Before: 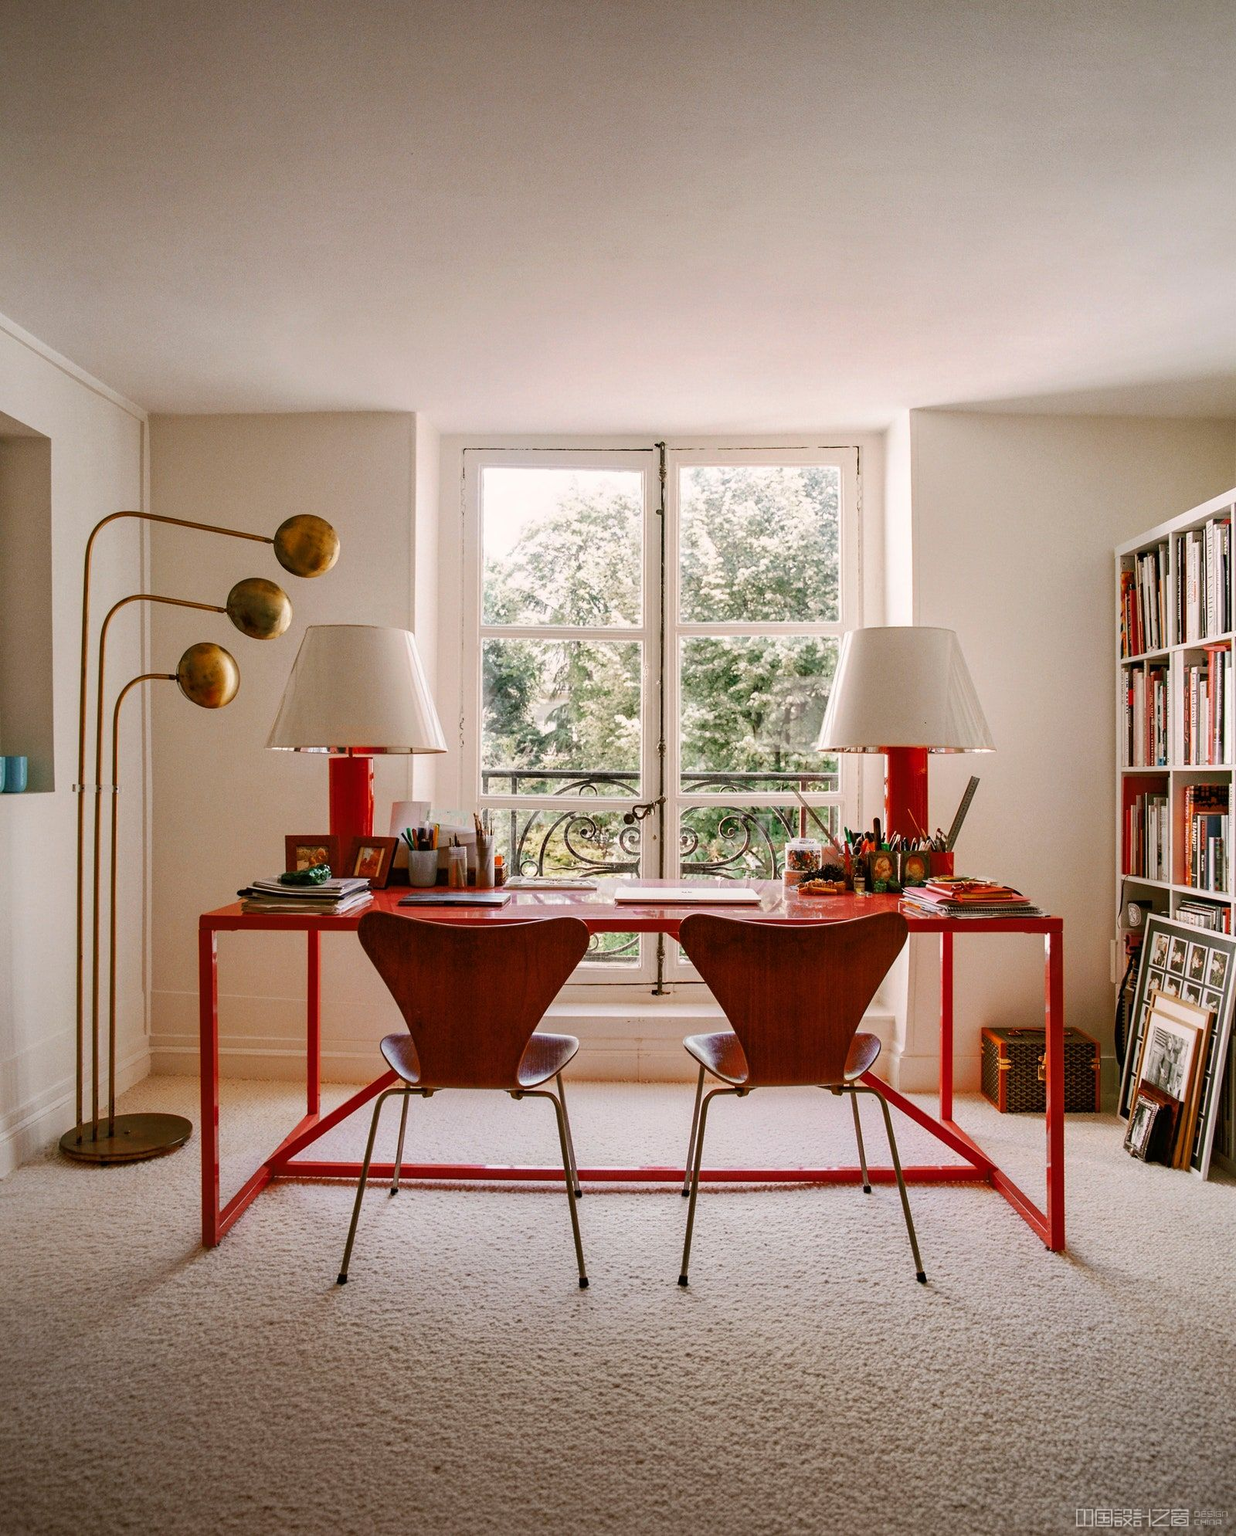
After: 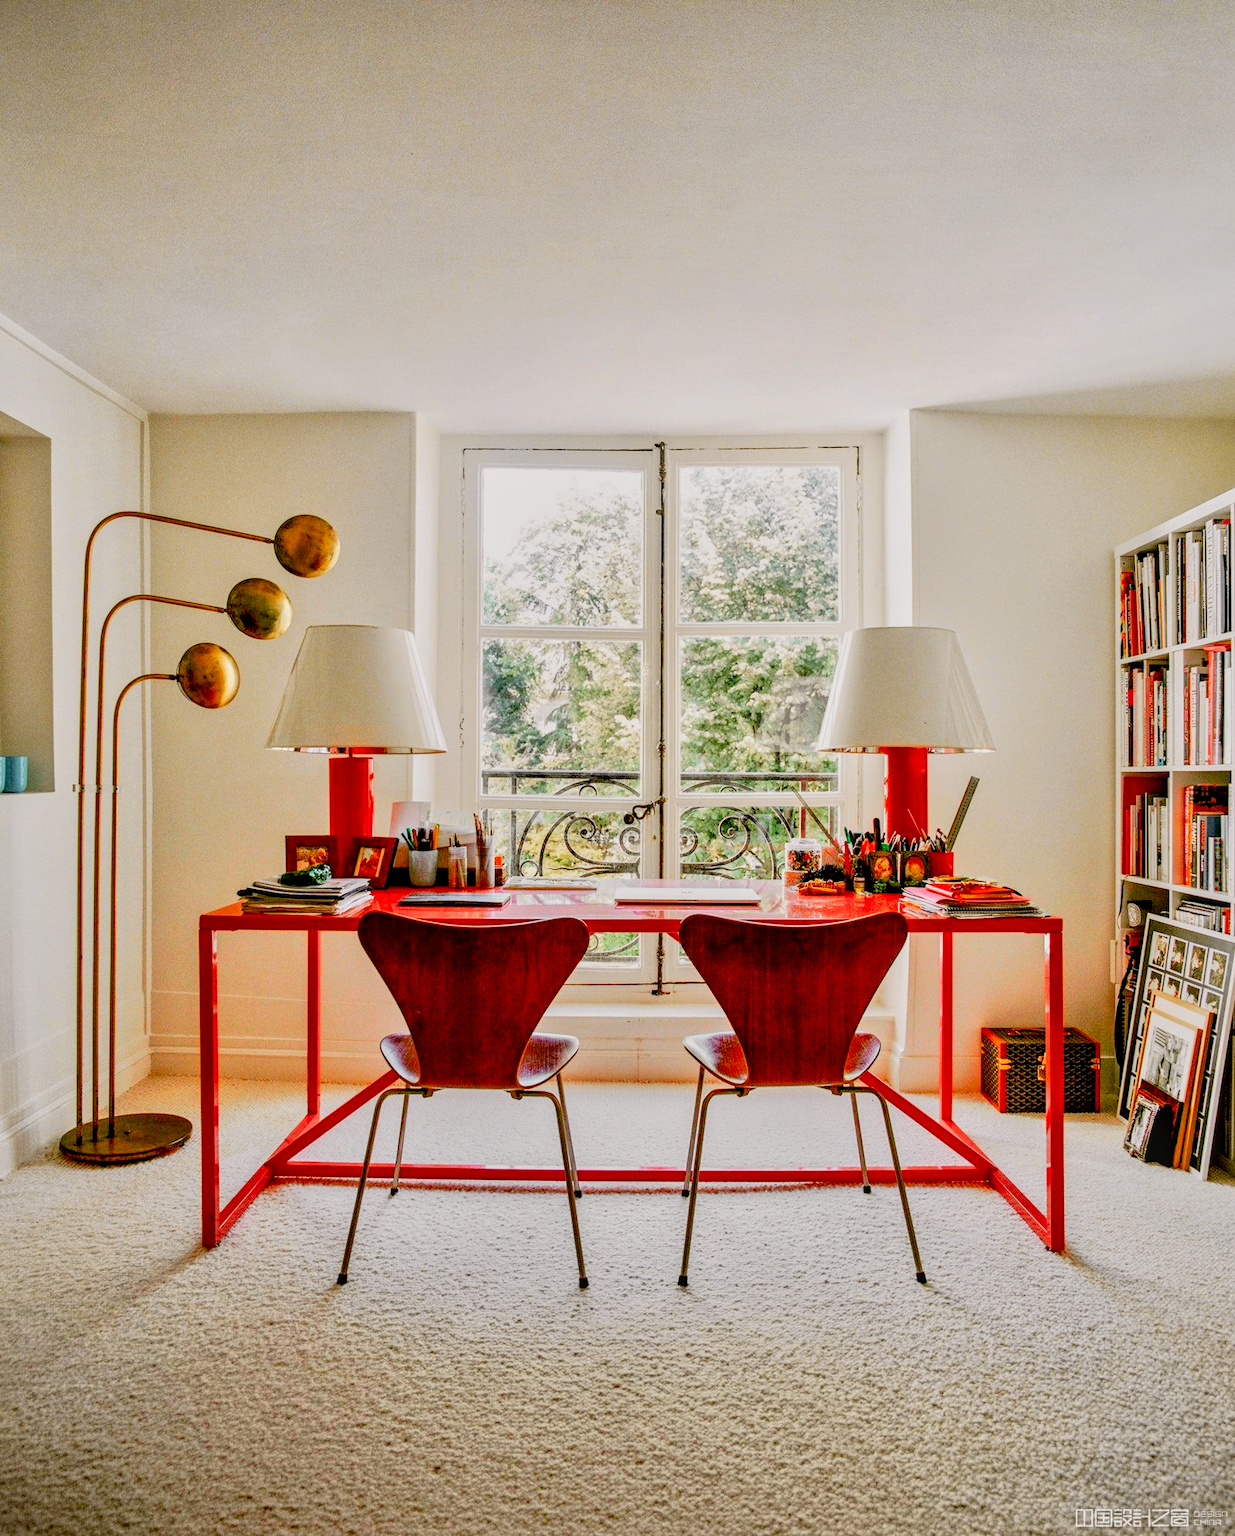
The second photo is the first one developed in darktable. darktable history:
exposure: black level correction 0.009, exposure -0.637 EV, compensate highlight preservation false
tone equalizer: -7 EV 0.15 EV, -6 EV 0.6 EV, -5 EV 1.15 EV, -4 EV 1.33 EV, -3 EV 1.15 EV, -2 EV 0.6 EV, -1 EV 0.15 EV, mask exposure compensation -0.5 EV
local contrast: on, module defaults
tone curve: curves: ch0 [(0, 0.005) (0.103, 0.097) (0.18, 0.207) (0.384, 0.465) (0.491, 0.585) (0.629, 0.726) (0.84, 0.866) (1, 0.947)]; ch1 [(0, 0) (0.172, 0.123) (0.324, 0.253) (0.396, 0.388) (0.478, 0.461) (0.499, 0.497) (0.532, 0.515) (0.57, 0.584) (0.635, 0.675) (0.805, 0.892) (1, 1)]; ch2 [(0, 0) (0.411, 0.424) (0.496, 0.501) (0.515, 0.507) (0.553, 0.562) (0.604, 0.642) (0.708, 0.768) (0.839, 0.916) (1, 1)], color space Lab, independent channels, preserve colors none
